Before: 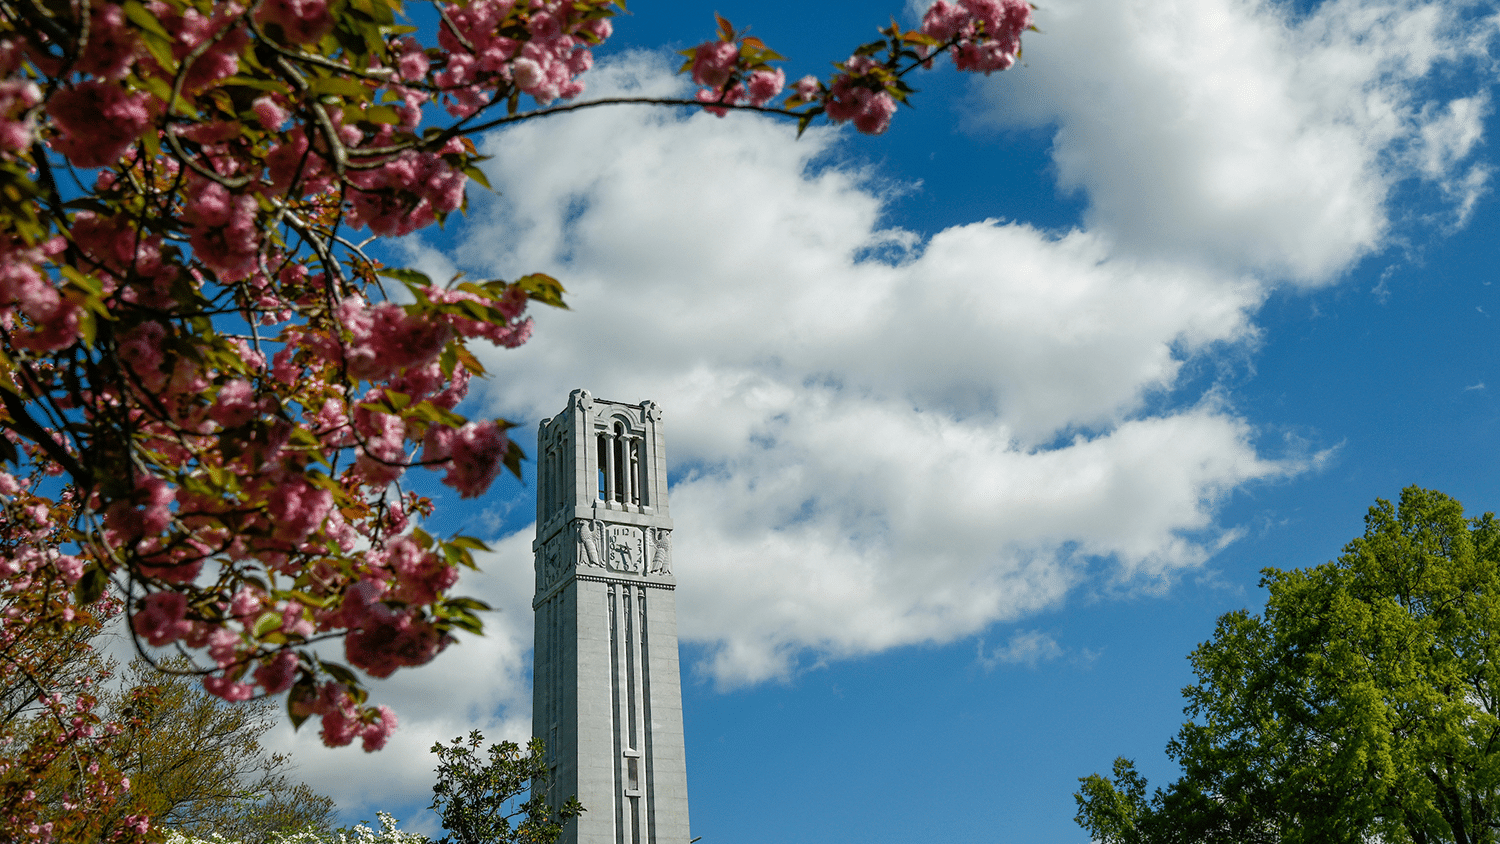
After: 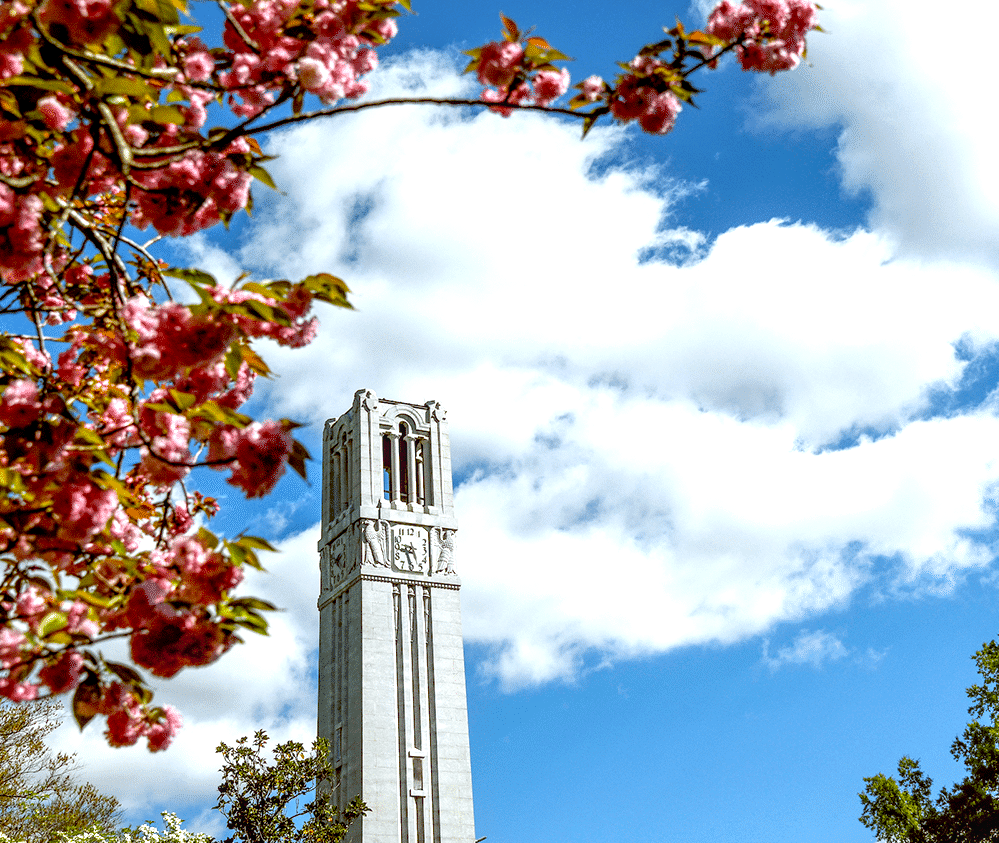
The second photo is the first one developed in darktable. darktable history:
crop and rotate: left 14.385%, right 18.948%
exposure: black level correction 0.008, exposure 0.979 EV, compensate highlight preservation false
local contrast: detail 130%
color balance: lift [1, 1.011, 0.999, 0.989], gamma [1.109, 1.045, 1.039, 0.955], gain [0.917, 0.936, 0.952, 1.064], contrast 2.32%, contrast fulcrum 19%, output saturation 101%
